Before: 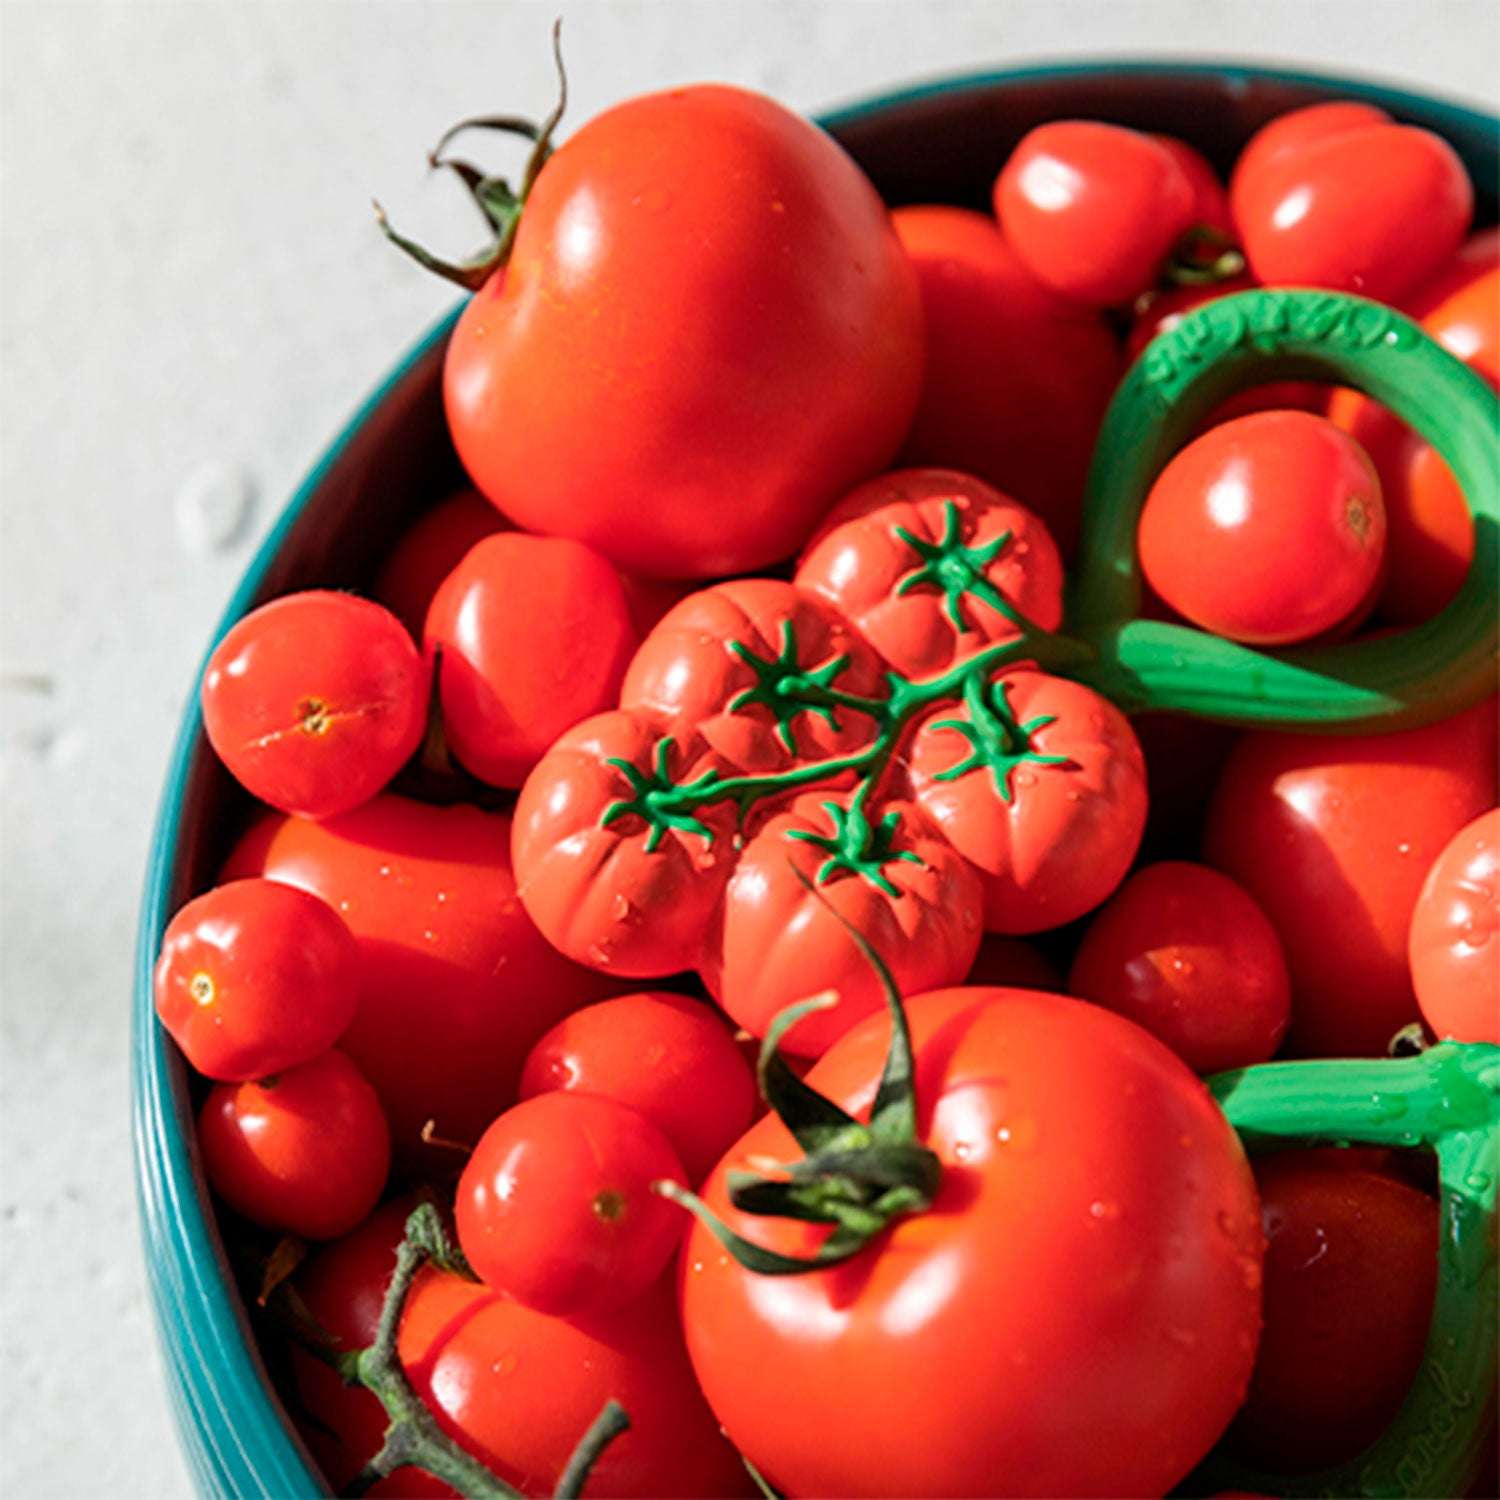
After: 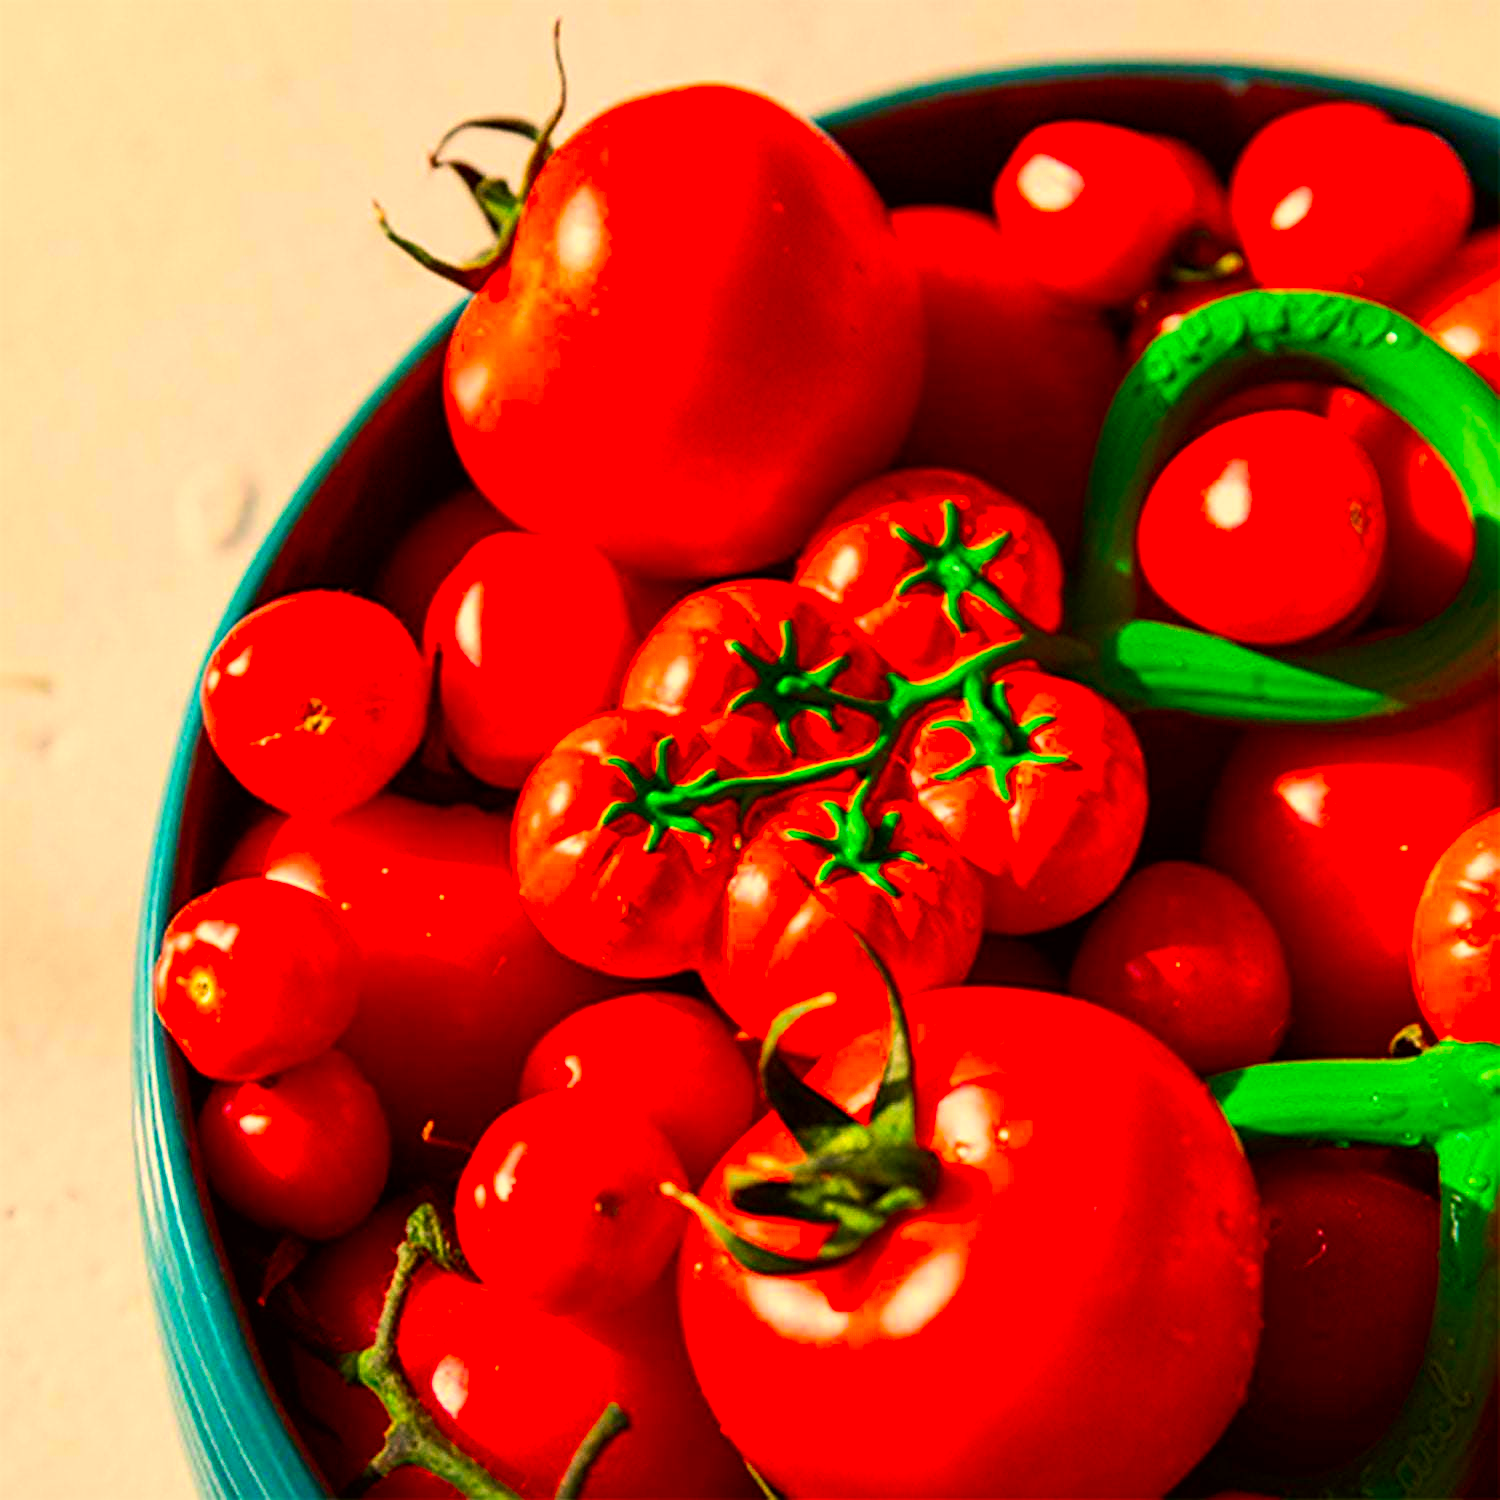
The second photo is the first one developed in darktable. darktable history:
color balance rgb: linear chroma grading › global chroma 19.176%, perceptual saturation grading › global saturation 25.796%, global vibrance 15.619%
sharpen: on, module defaults
contrast brightness saturation: contrast 0.177, saturation 0.306
color correction: highlights a* 18.25, highlights b* 35.5, shadows a* 1.03, shadows b* 5.93, saturation 1.01
